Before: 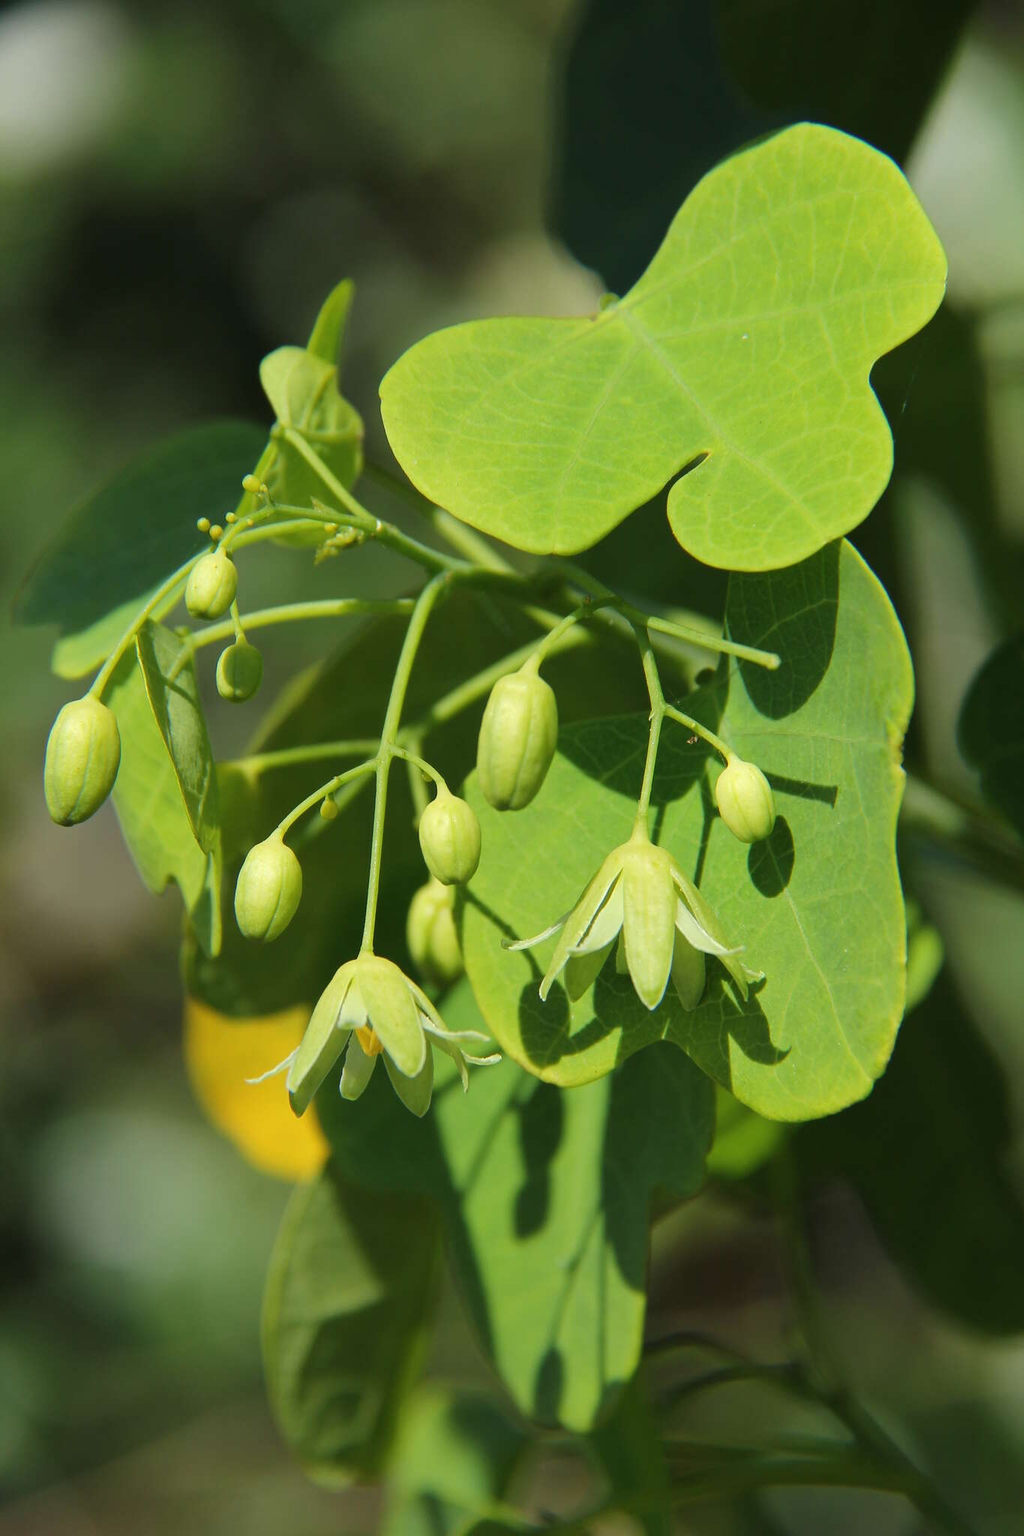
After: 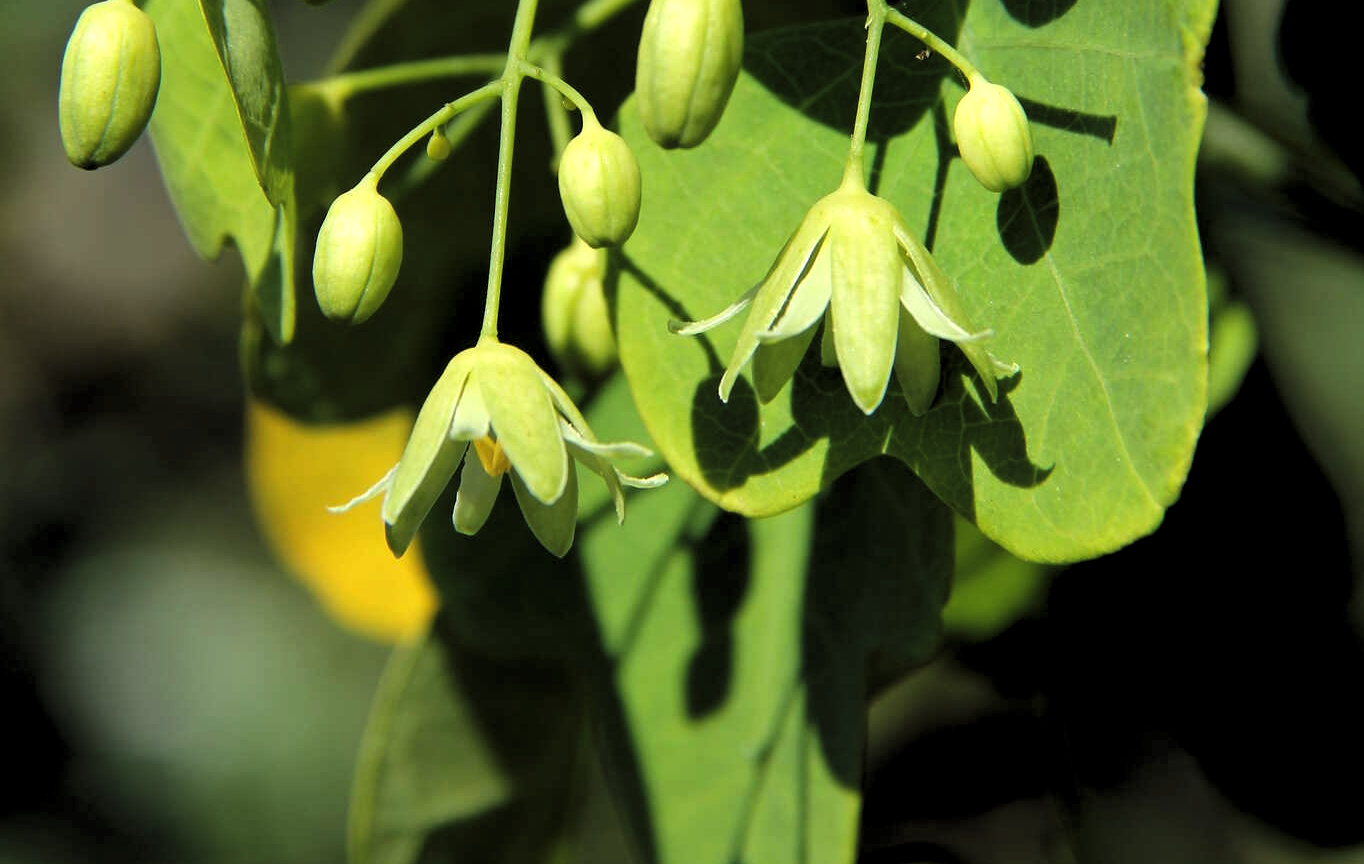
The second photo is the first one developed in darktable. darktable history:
levels: levels [0.182, 0.542, 0.902]
crop: top 45.551%, bottom 12.262%
